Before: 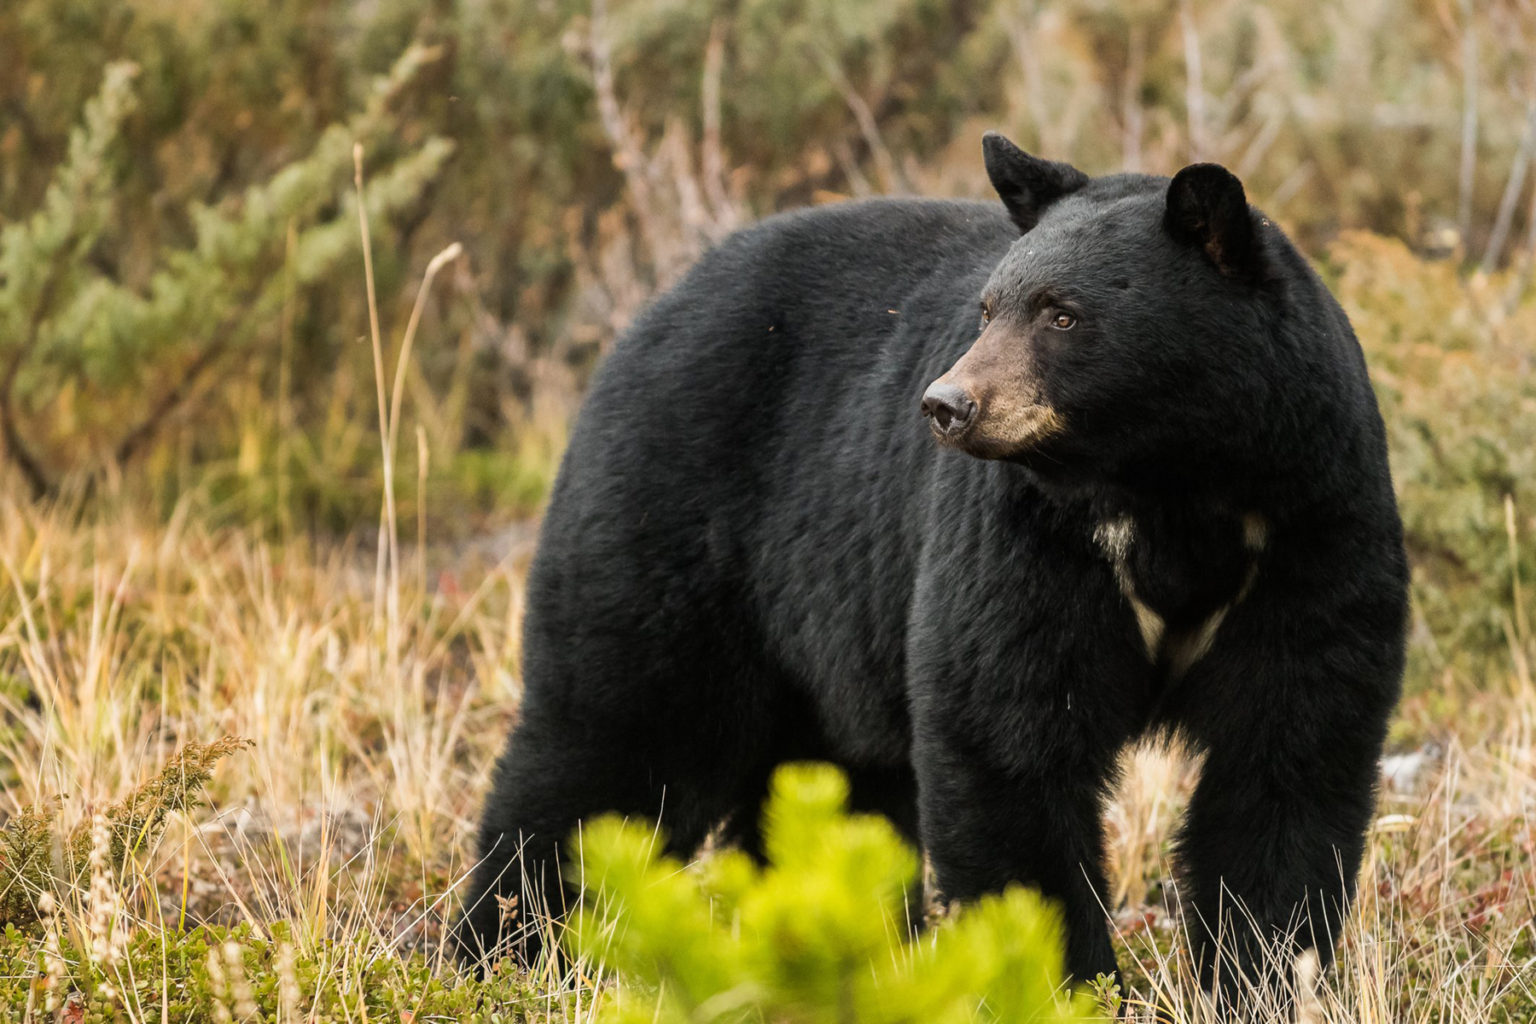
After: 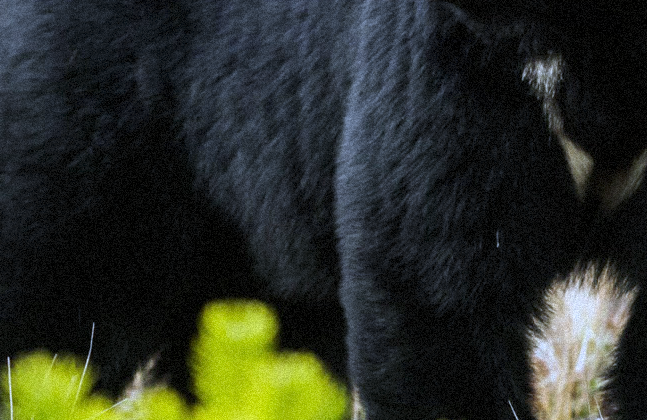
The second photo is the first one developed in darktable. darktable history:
crop: left 37.221%, top 45.169%, right 20.63%, bottom 13.777%
grain: coarseness 9.38 ISO, strength 34.99%, mid-tones bias 0%
white balance: red 0.871, blue 1.249
